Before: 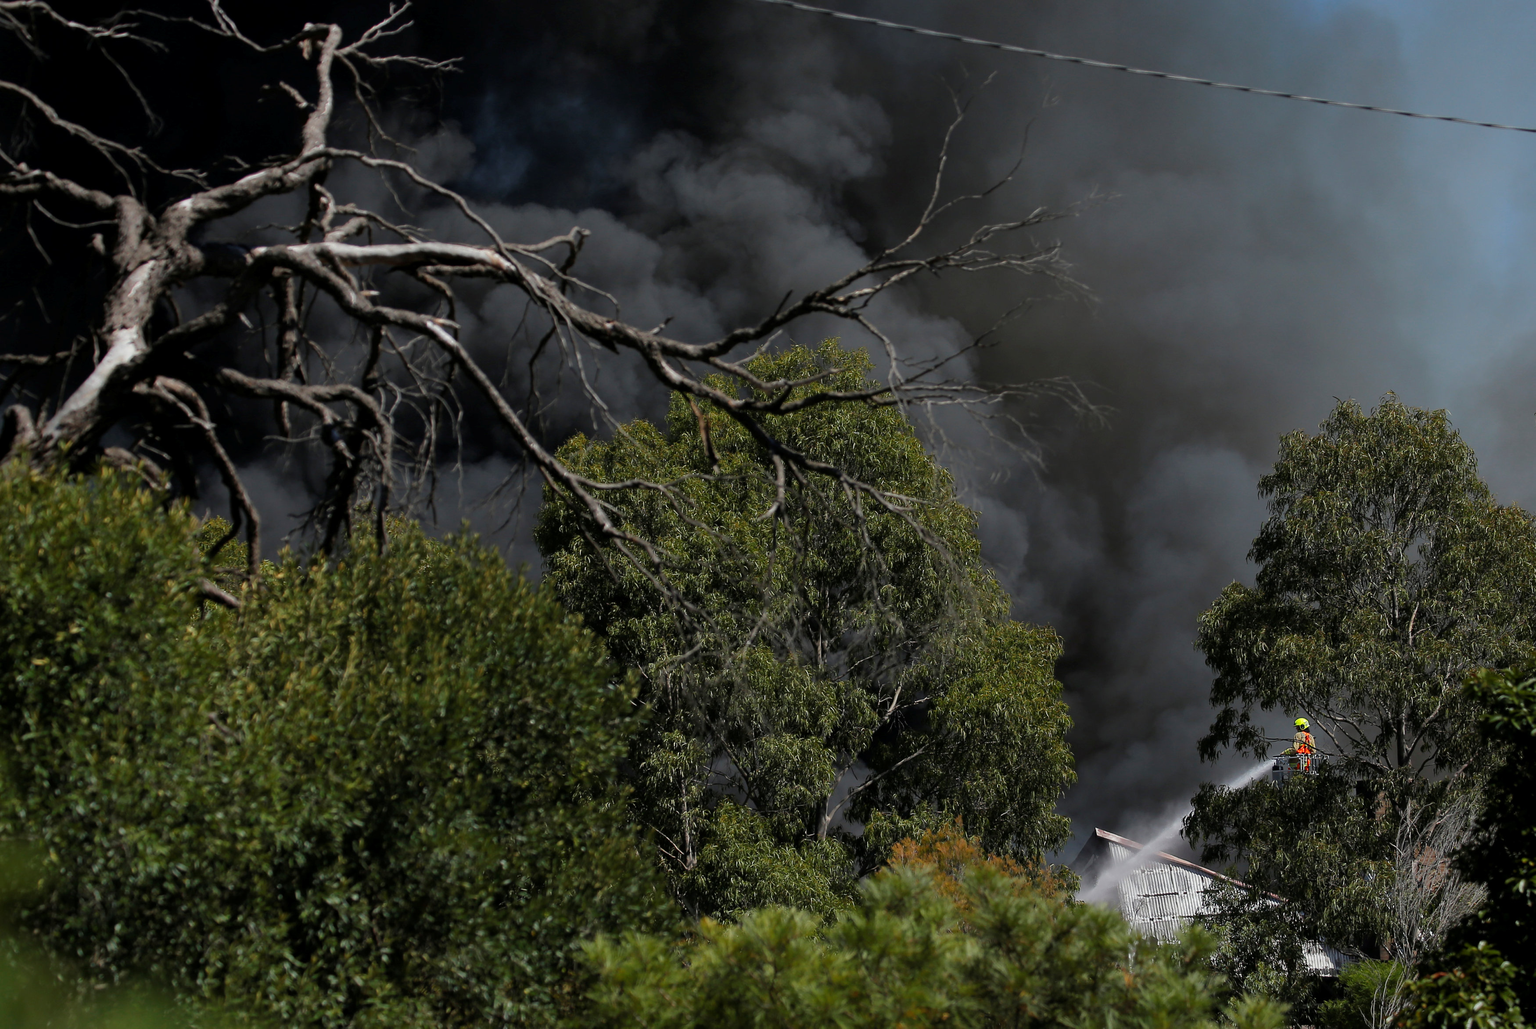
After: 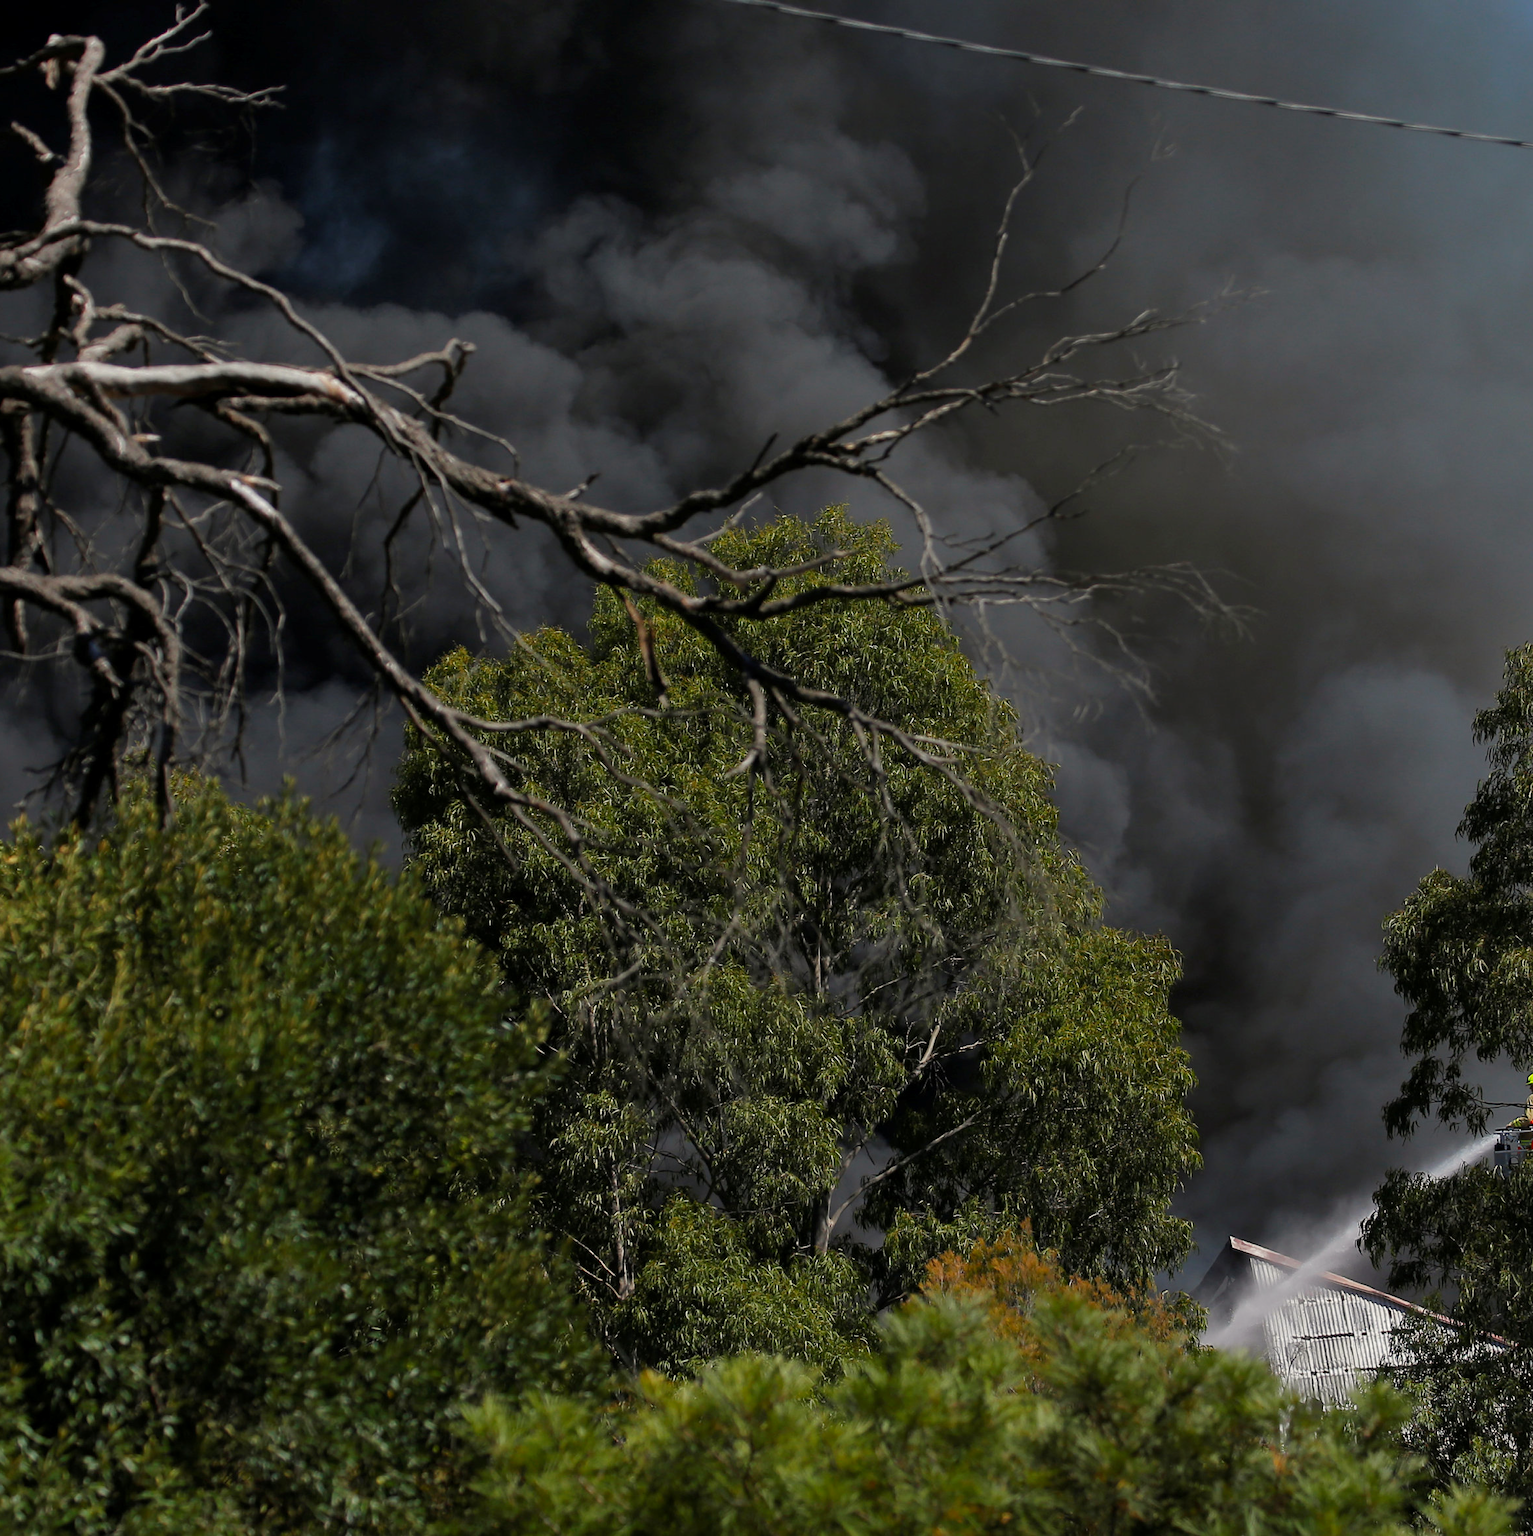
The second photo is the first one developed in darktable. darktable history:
color correction: highlights a* 0.816, highlights b* 2.78, saturation 1.1
crop and rotate: left 17.732%, right 15.423%
